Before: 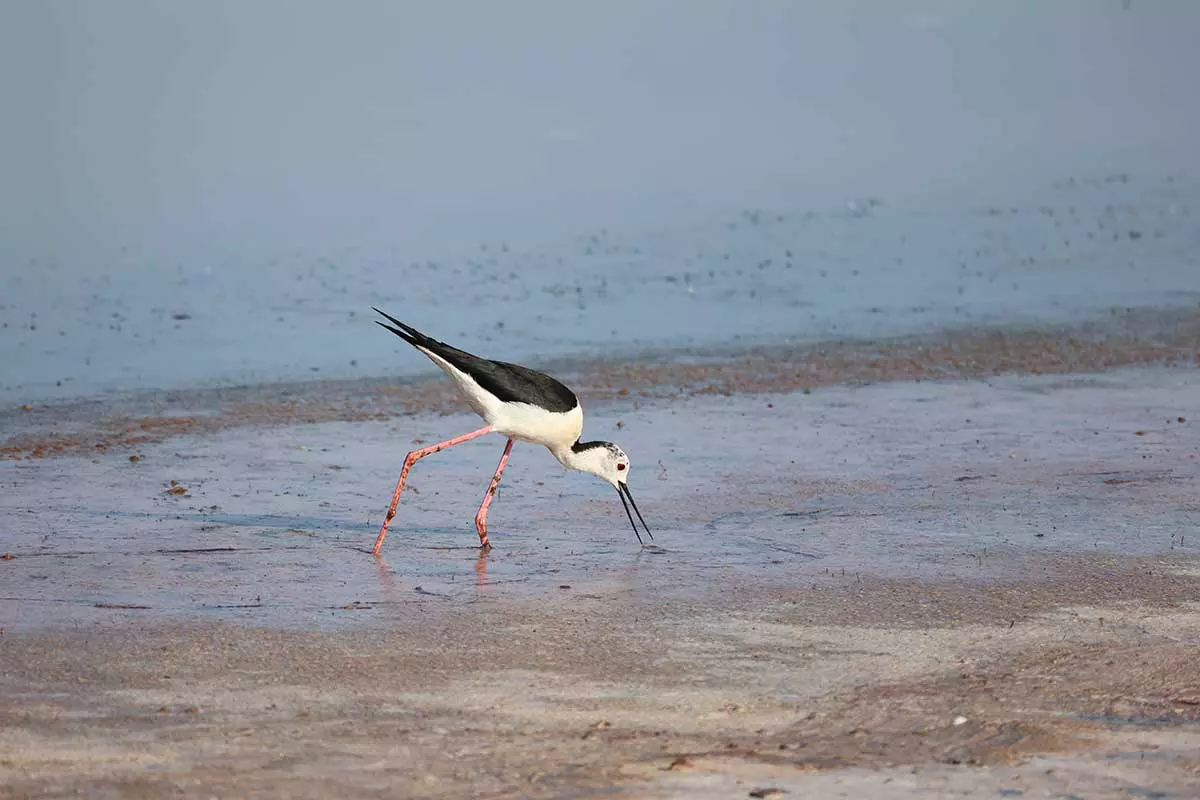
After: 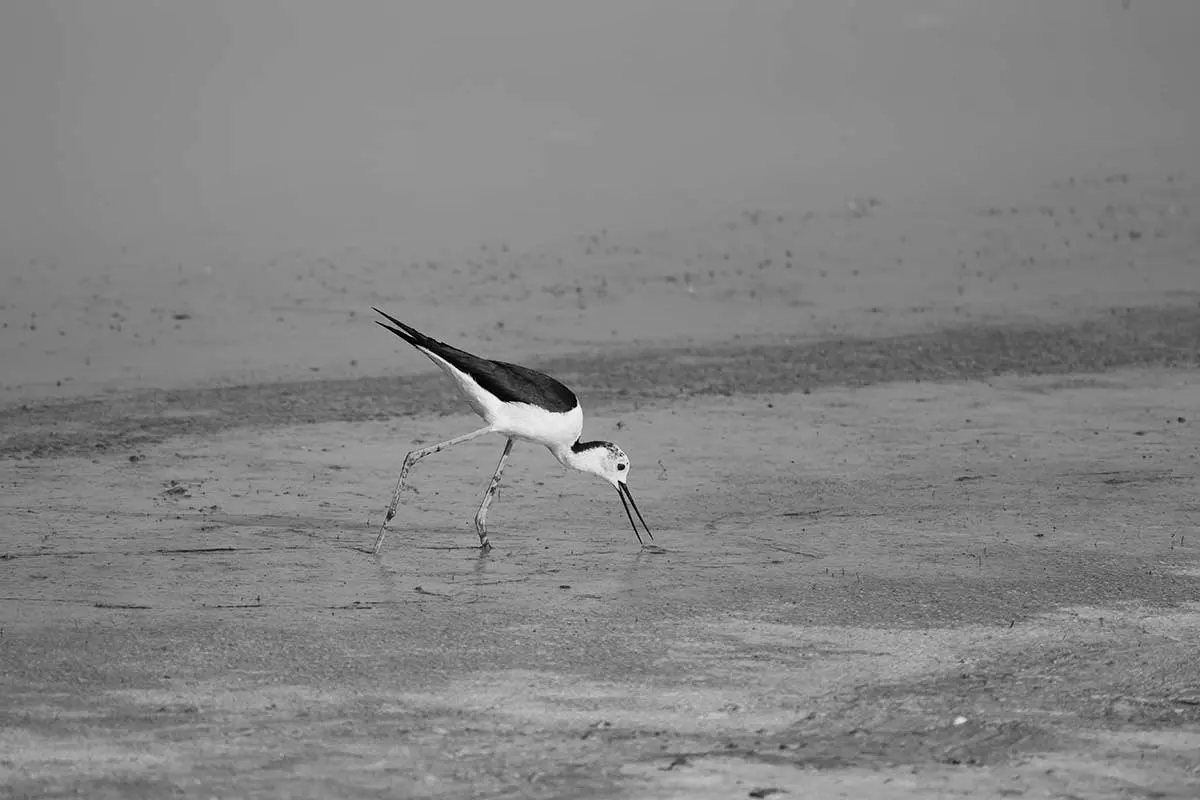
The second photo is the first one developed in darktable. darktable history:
monochrome: a 26.22, b 42.67, size 0.8
levels: mode automatic, black 0.023%, white 99.97%, levels [0.062, 0.494, 0.925]
